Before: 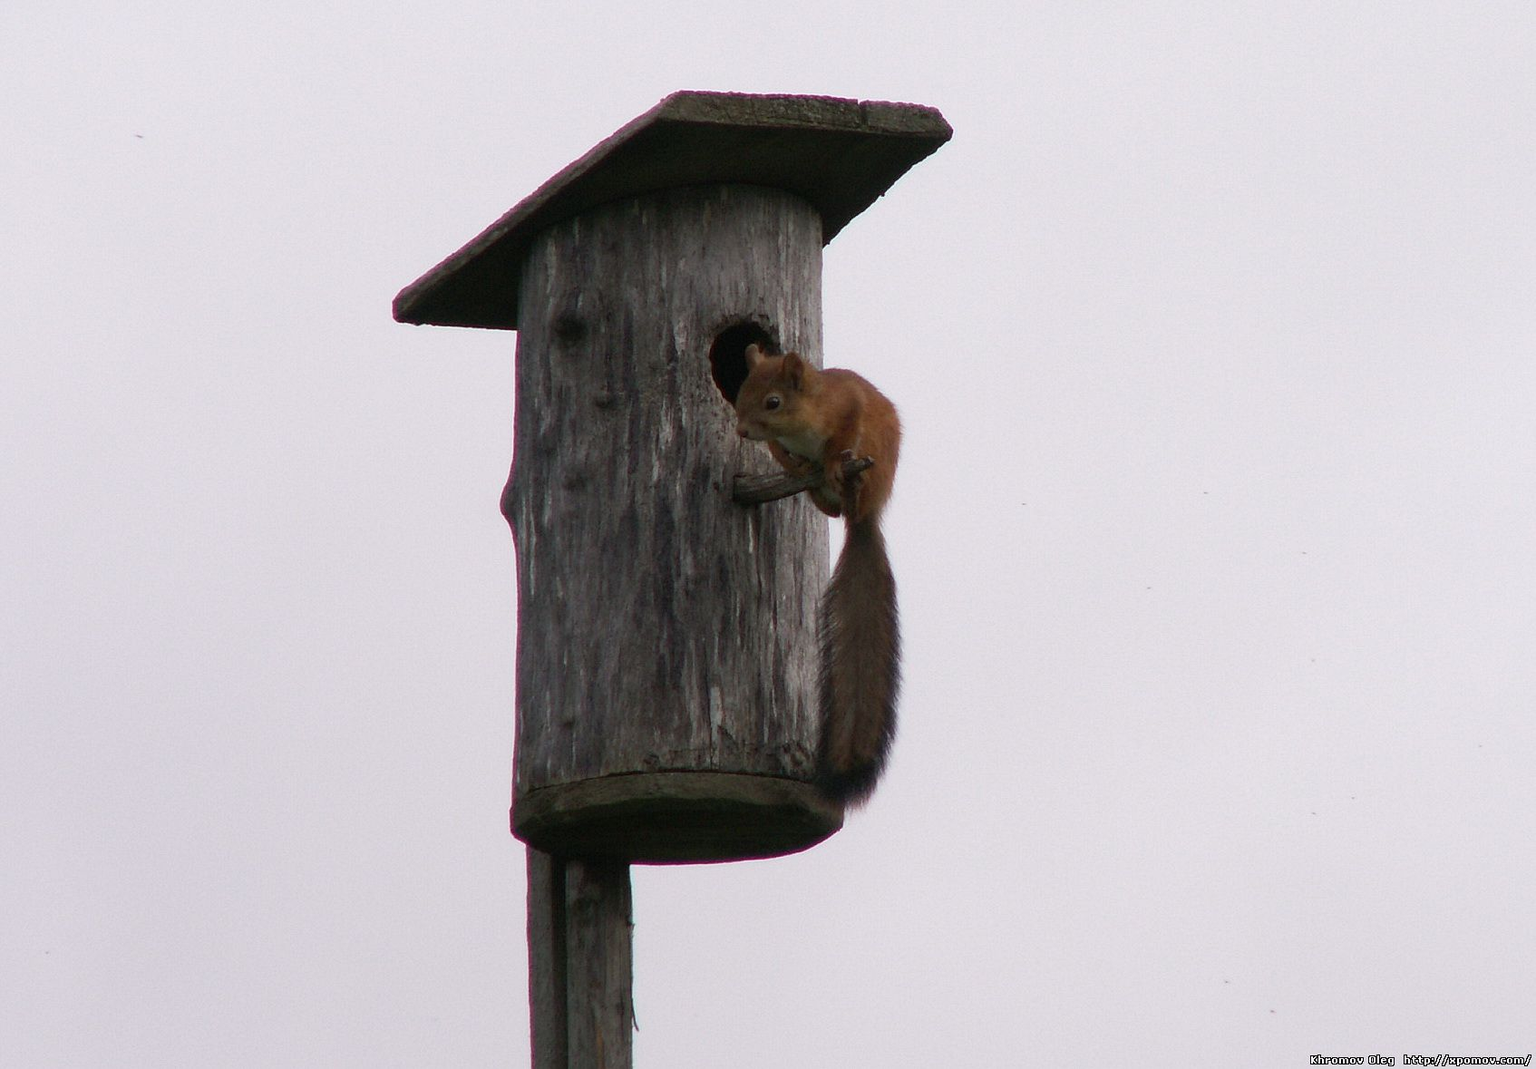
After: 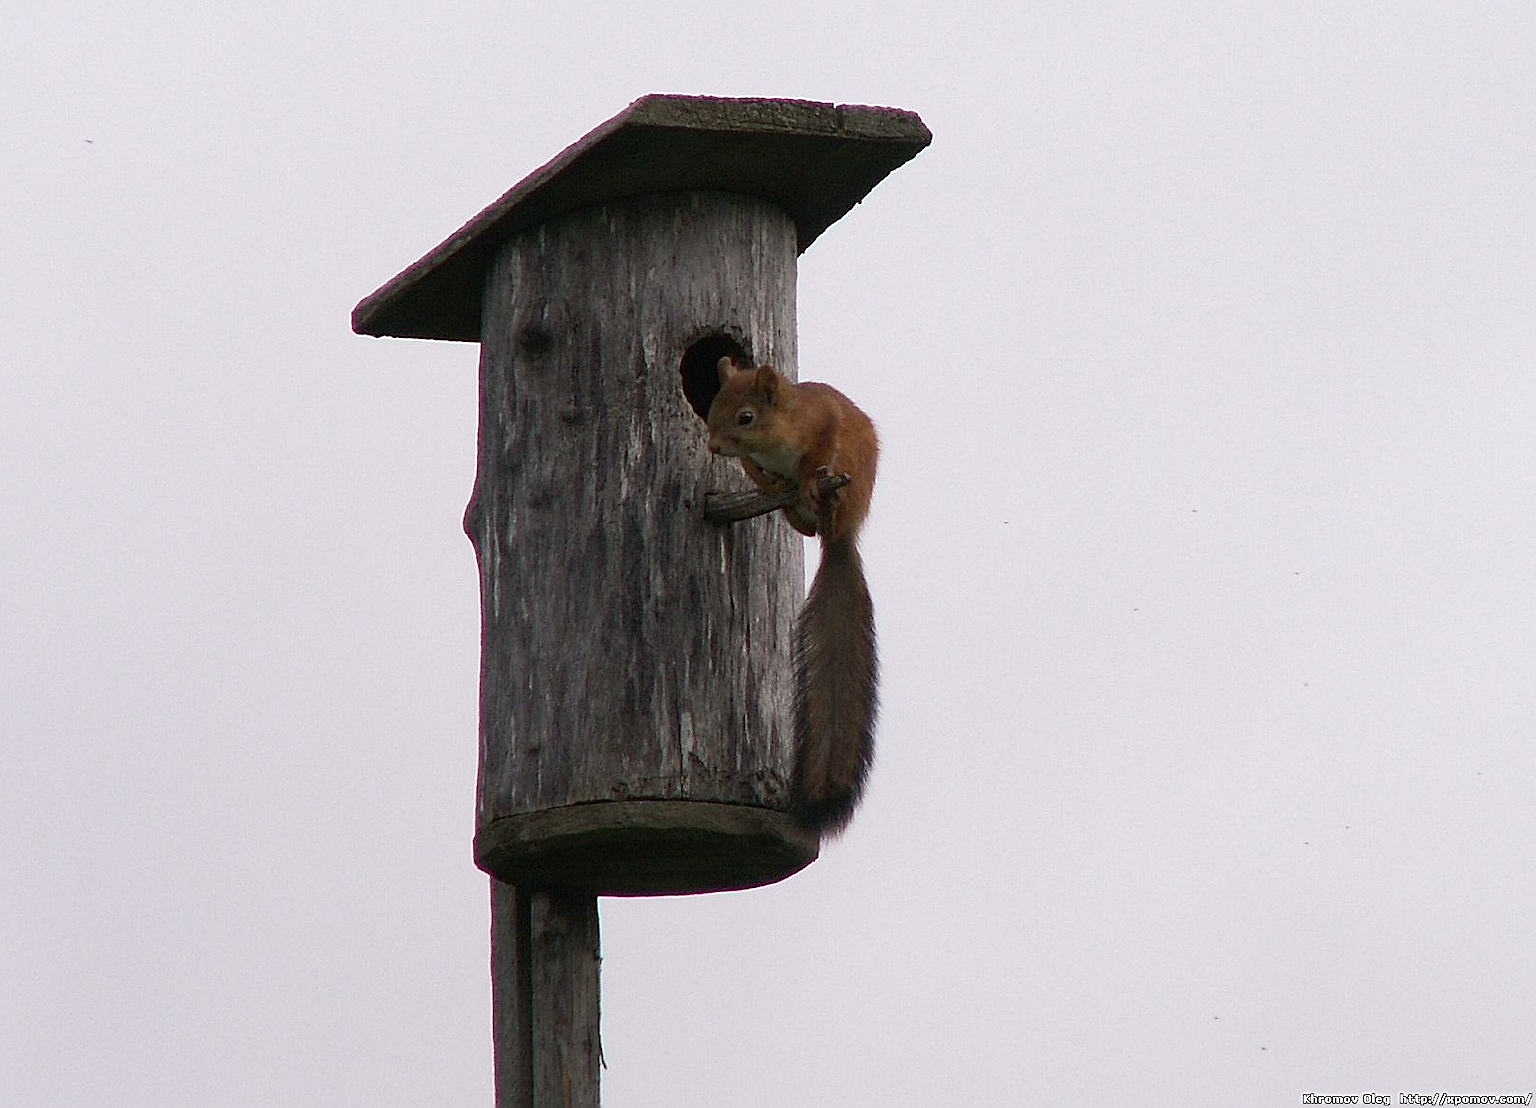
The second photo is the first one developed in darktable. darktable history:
sharpen: amount 0.733
crop and rotate: left 3.489%
